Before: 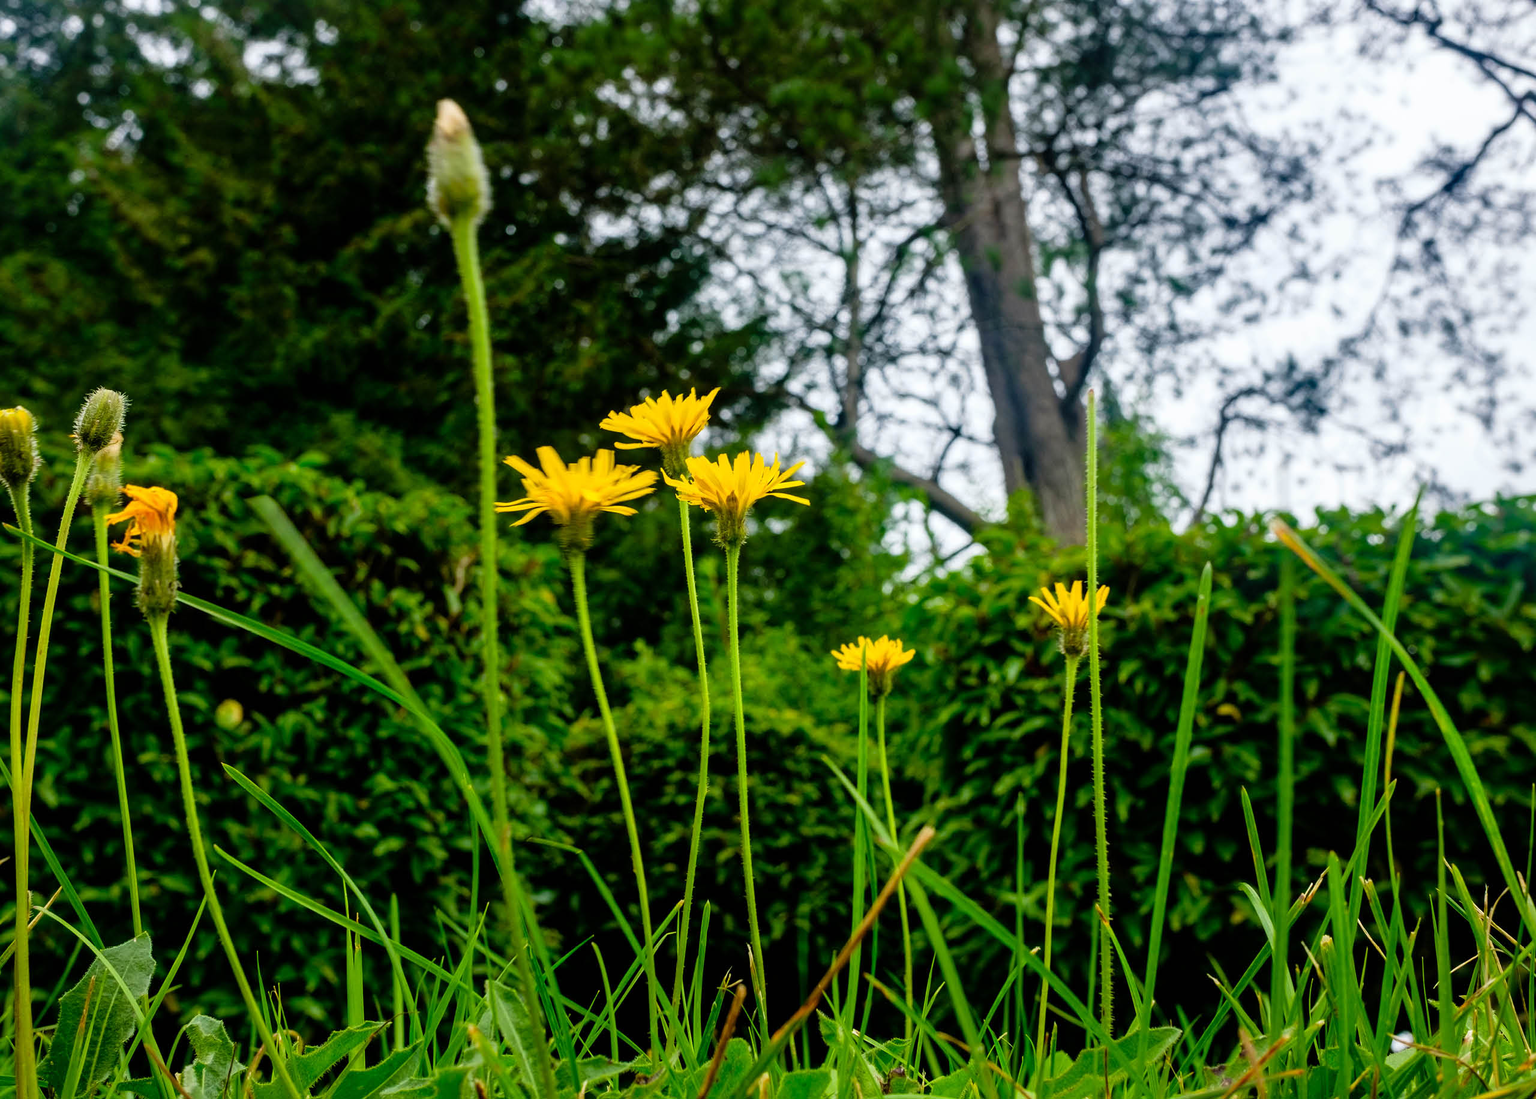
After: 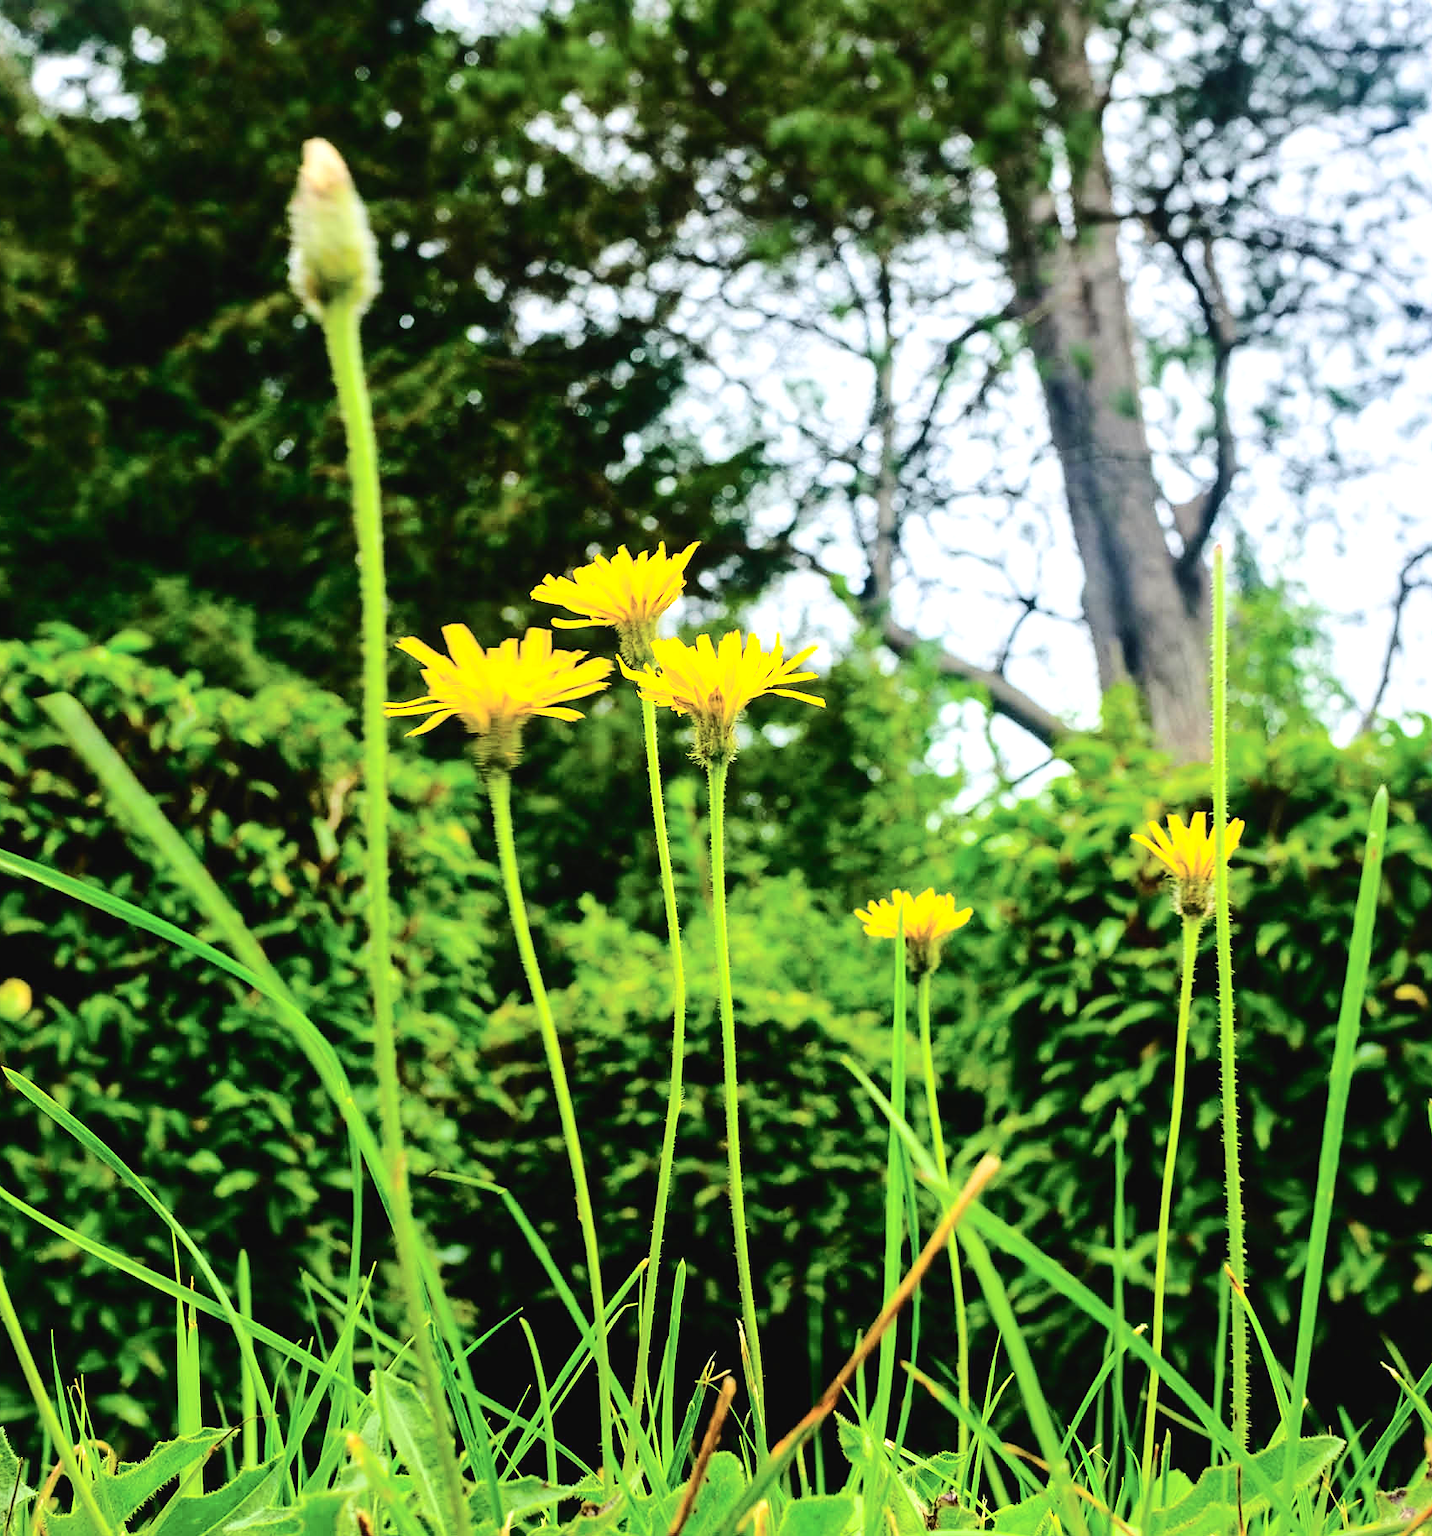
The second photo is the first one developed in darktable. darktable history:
exposure: black level correction 0, exposure 0.691 EV, compensate highlight preservation false
crop and rotate: left 14.359%, right 18.959%
sharpen: radius 1.512, amount 0.364, threshold 1.16
tone curve: curves: ch0 [(0, 0.026) (0.146, 0.158) (0.272, 0.34) (0.453, 0.627) (0.687, 0.829) (1, 1)], color space Lab, independent channels, preserve colors none
